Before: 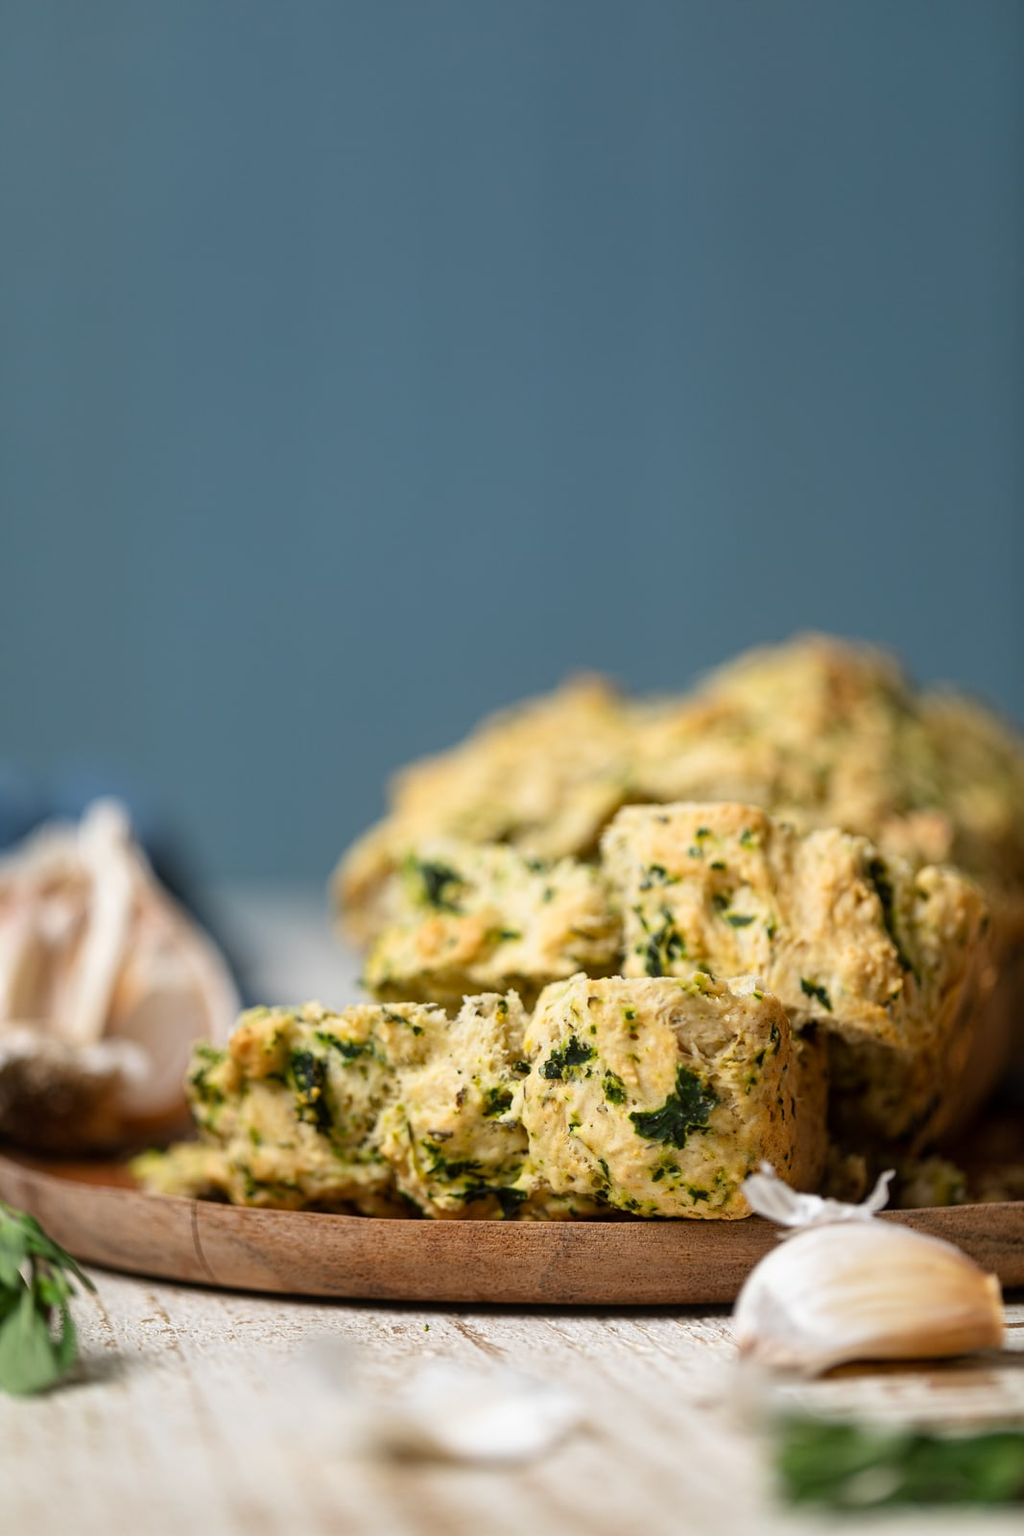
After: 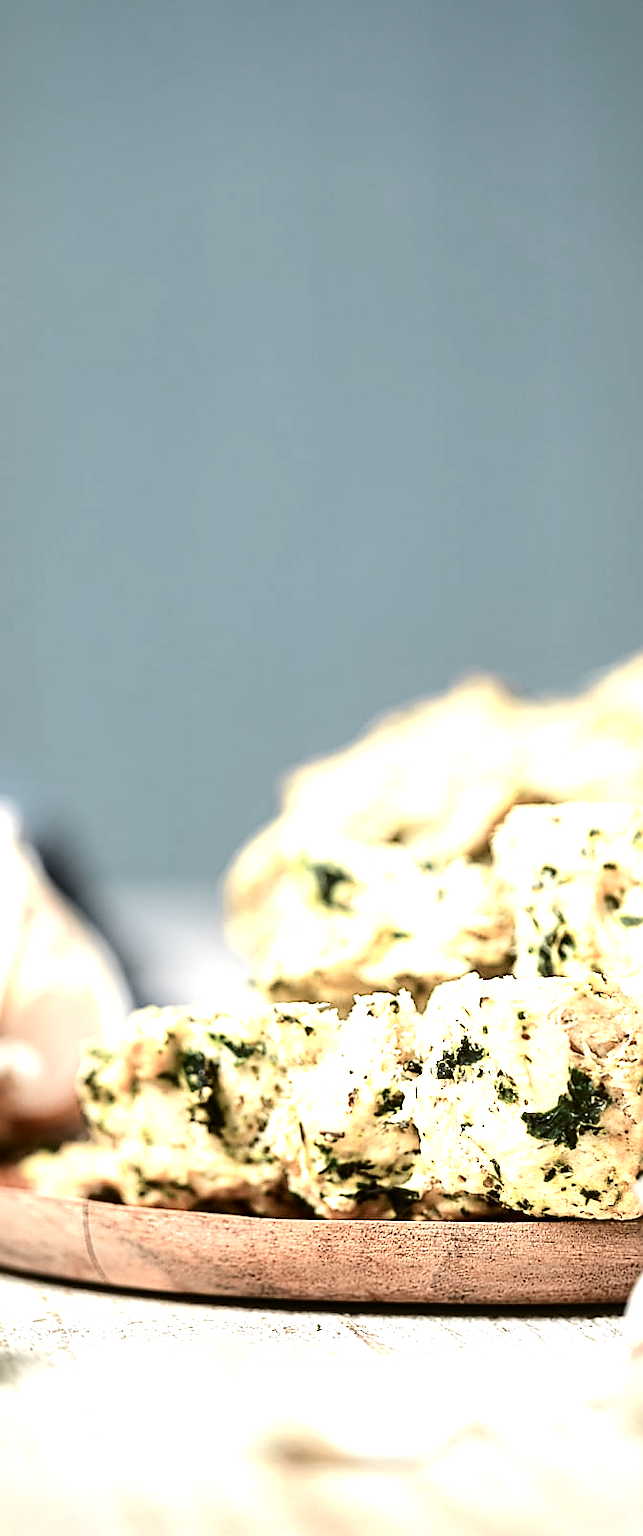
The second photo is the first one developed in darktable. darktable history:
exposure: black level correction 0, exposure 0.892 EV, compensate highlight preservation false
crop: left 10.6%, right 26.516%
vignetting: fall-off start 77.31%, fall-off radius 27.7%, brightness -0.234, saturation 0.147, width/height ratio 0.978, unbound false
sharpen: radius 1.391, amount 1.237, threshold 0.736
contrast brightness saturation: contrast 0.056, brightness -0.007, saturation -0.241
color zones: curves: ch0 [(0.018, 0.548) (0.224, 0.64) (0.425, 0.447) (0.675, 0.575) (0.732, 0.579)]; ch1 [(0.066, 0.487) (0.25, 0.5) (0.404, 0.43) (0.75, 0.421) (0.956, 0.421)]; ch2 [(0.044, 0.561) (0.215, 0.465) (0.399, 0.544) (0.465, 0.548) (0.614, 0.447) (0.724, 0.43) (0.882, 0.623) (0.956, 0.632)]
tone curve: curves: ch0 [(0.003, 0) (0.066, 0.031) (0.16, 0.089) (0.269, 0.218) (0.395, 0.408) (0.517, 0.56) (0.684, 0.734) (0.791, 0.814) (1, 1)]; ch1 [(0, 0) (0.164, 0.115) (0.337, 0.332) (0.39, 0.398) (0.464, 0.461) (0.501, 0.5) (0.507, 0.5) (0.534, 0.532) (0.577, 0.59) (0.652, 0.681) (0.733, 0.764) (0.819, 0.823) (1, 1)]; ch2 [(0, 0) (0.337, 0.382) (0.464, 0.476) (0.501, 0.5) (0.527, 0.54) (0.551, 0.565) (0.628, 0.632) (0.689, 0.686) (1, 1)], color space Lab, independent channels, preserve colors none
